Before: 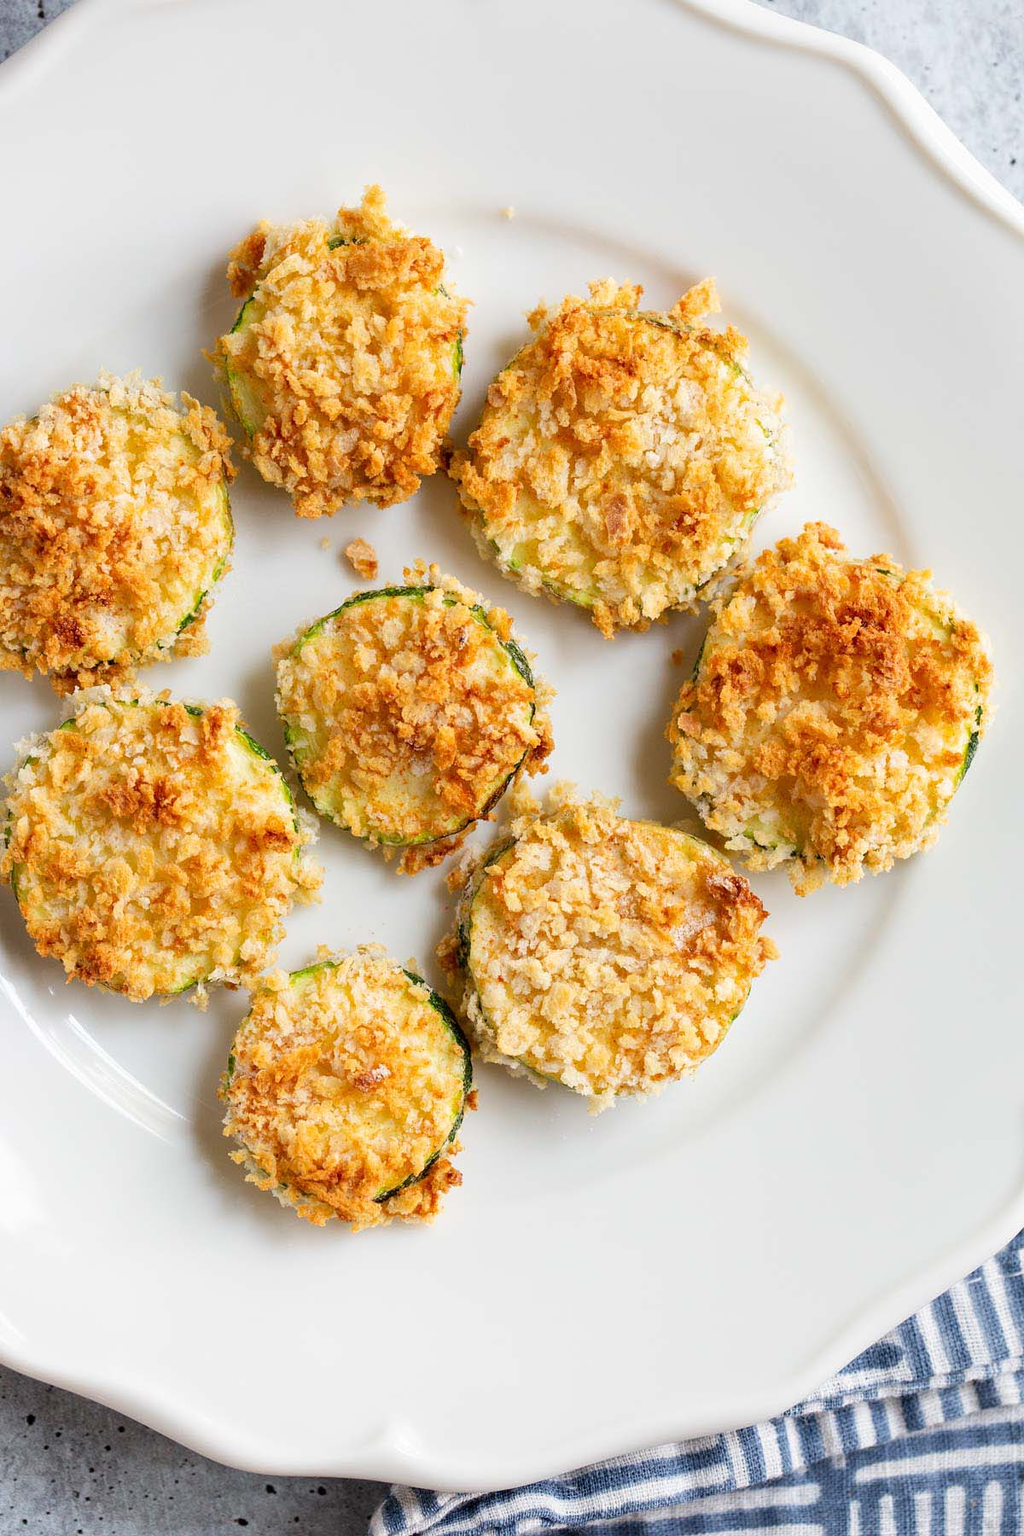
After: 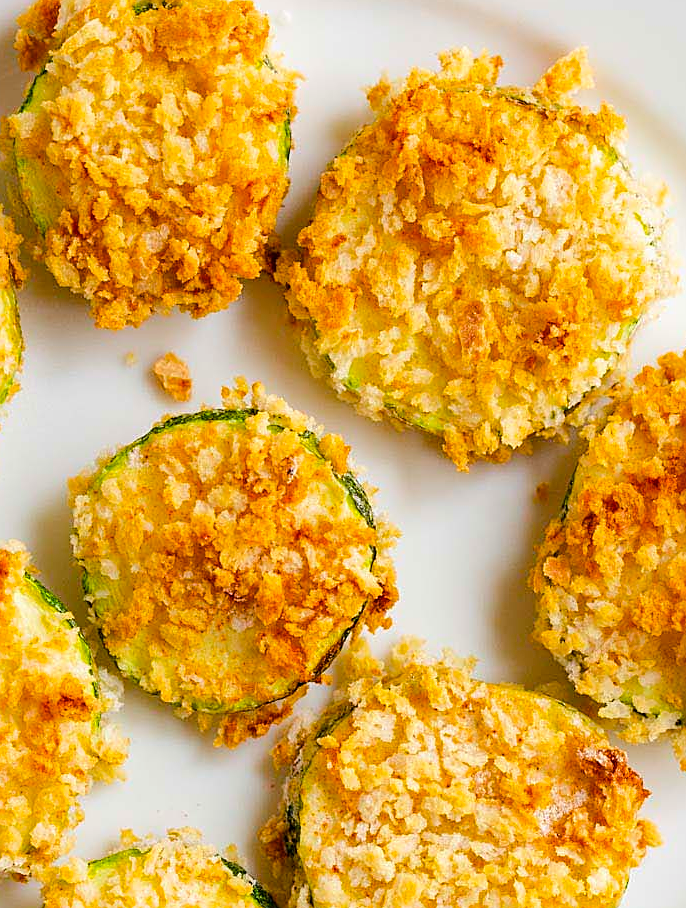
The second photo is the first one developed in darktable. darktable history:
white balance: emerald 1
color balance rgb: perceptual saturation grading › global saturation 25%, perceptual brilliance grading › mid-tones 10%, perceptual brilliance grading › shadows 15%, global vibrance 20%
crop: left 20.932%, top 15.471%, right 21.848%, bottom 34.081%
sharpen: on, module defaults
